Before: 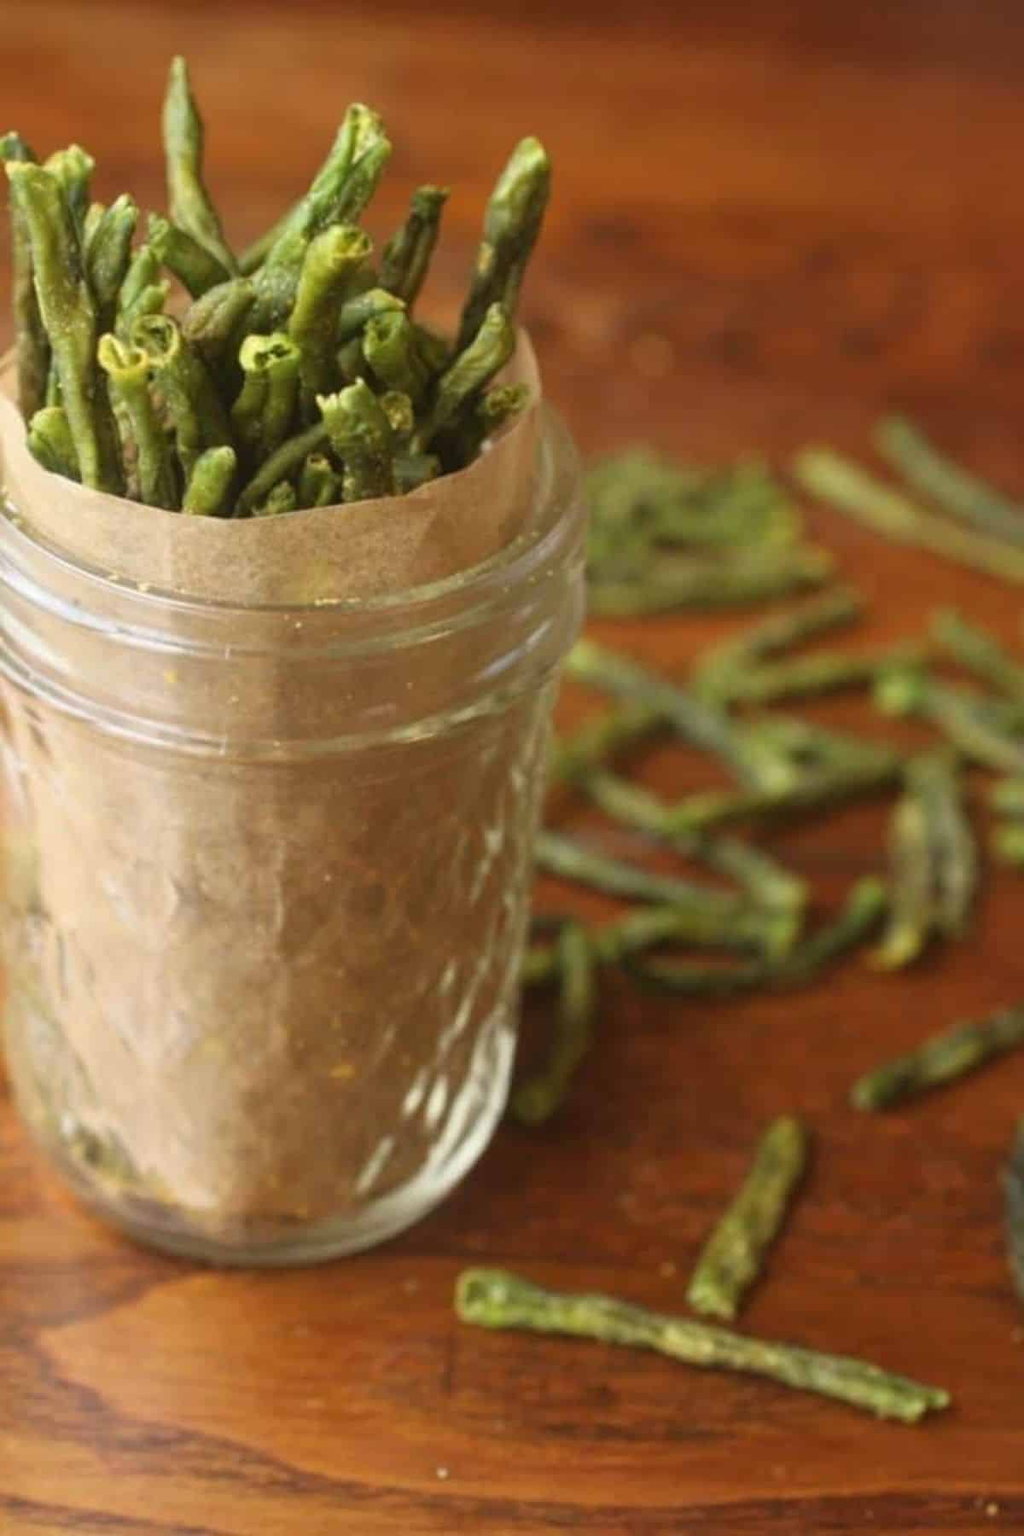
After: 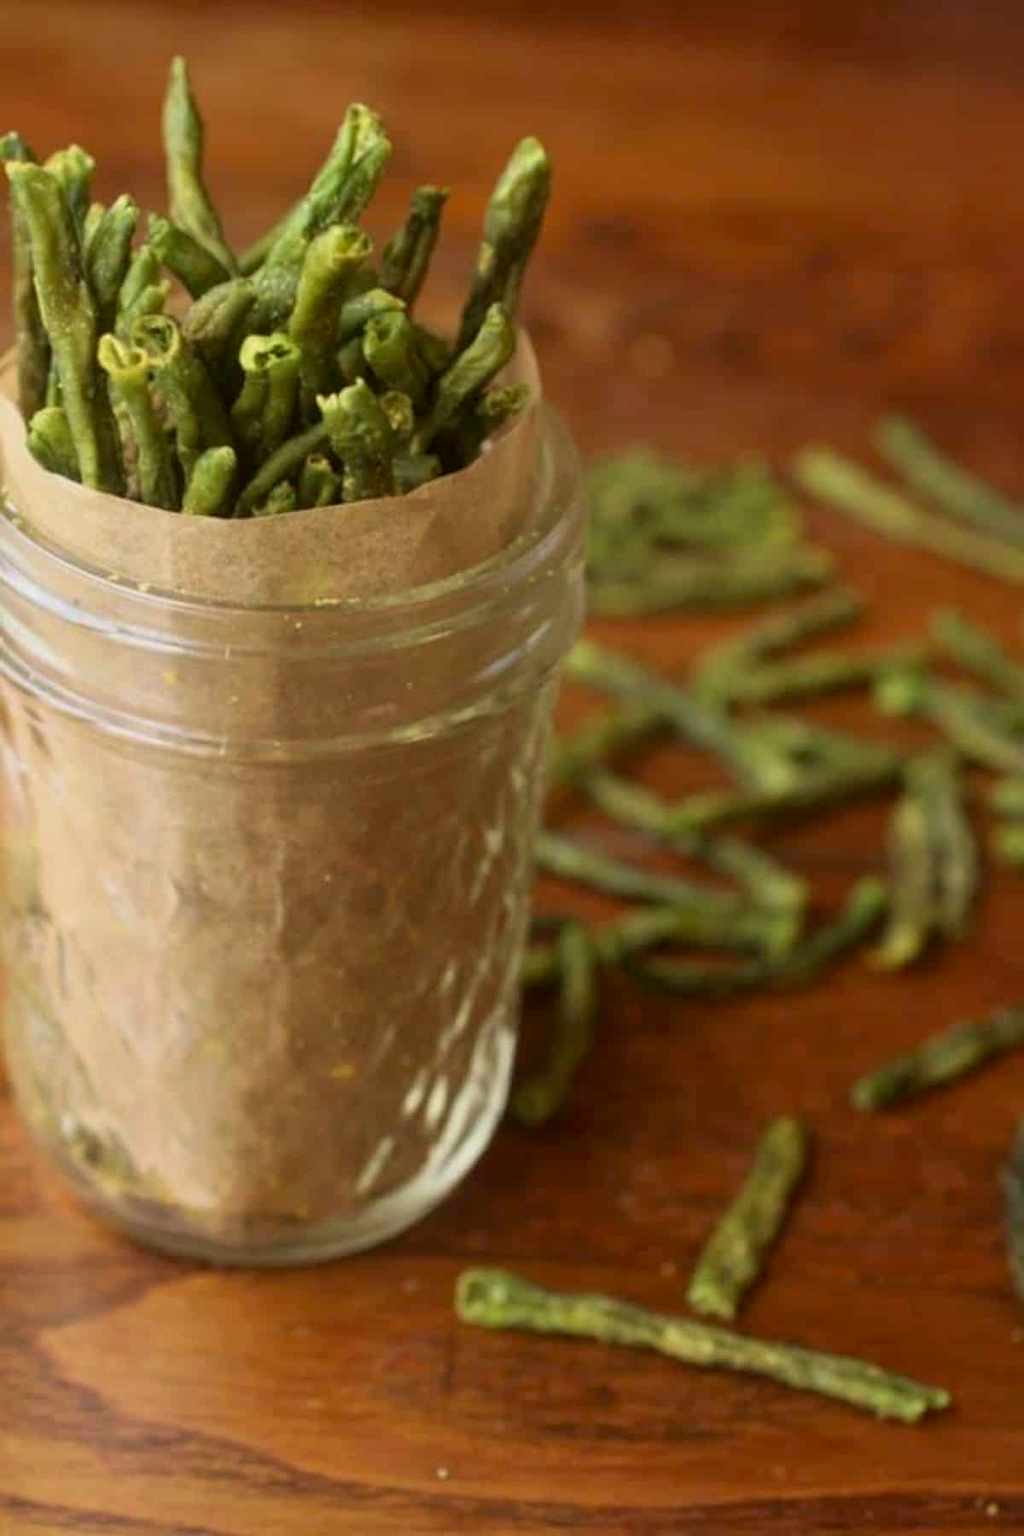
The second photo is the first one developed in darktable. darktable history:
exposure: black level correction 0.006, exposure -0.226 EV, compensate highlight preservation false
velvia: on, module defaults
